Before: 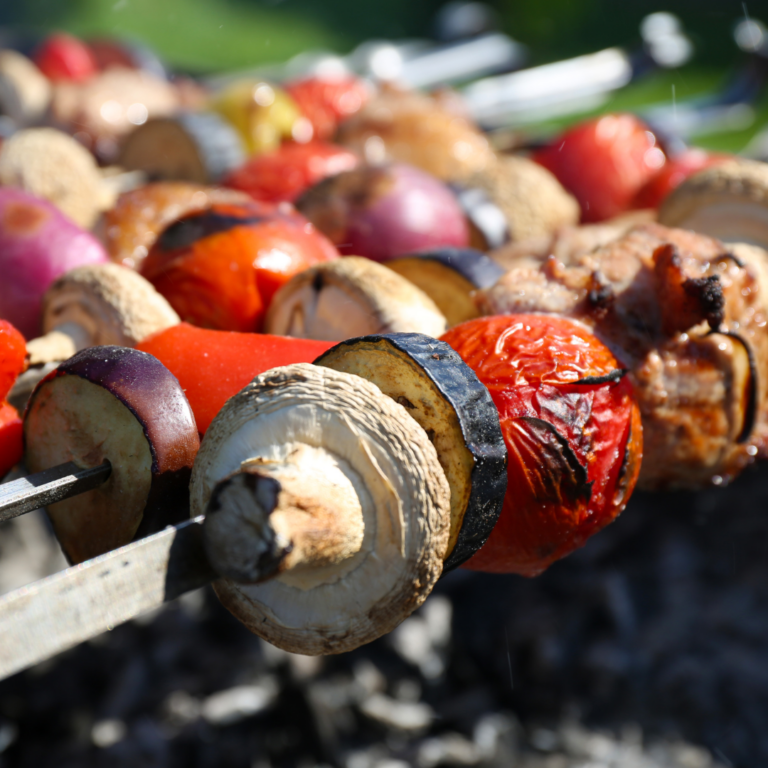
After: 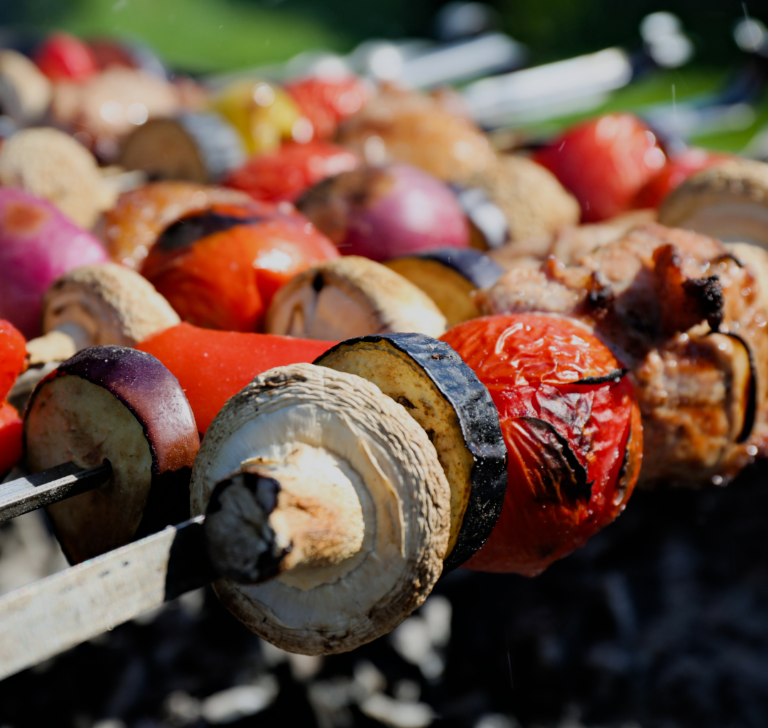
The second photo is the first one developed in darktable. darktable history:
filmic rgb: black relative exposure -7.65 EV, white relative exposure 4.56 EV, hardness 3.61
crop and rotate: top 0%, bottom 5.097%
haze removal: compatibility mode true, adaptive false
